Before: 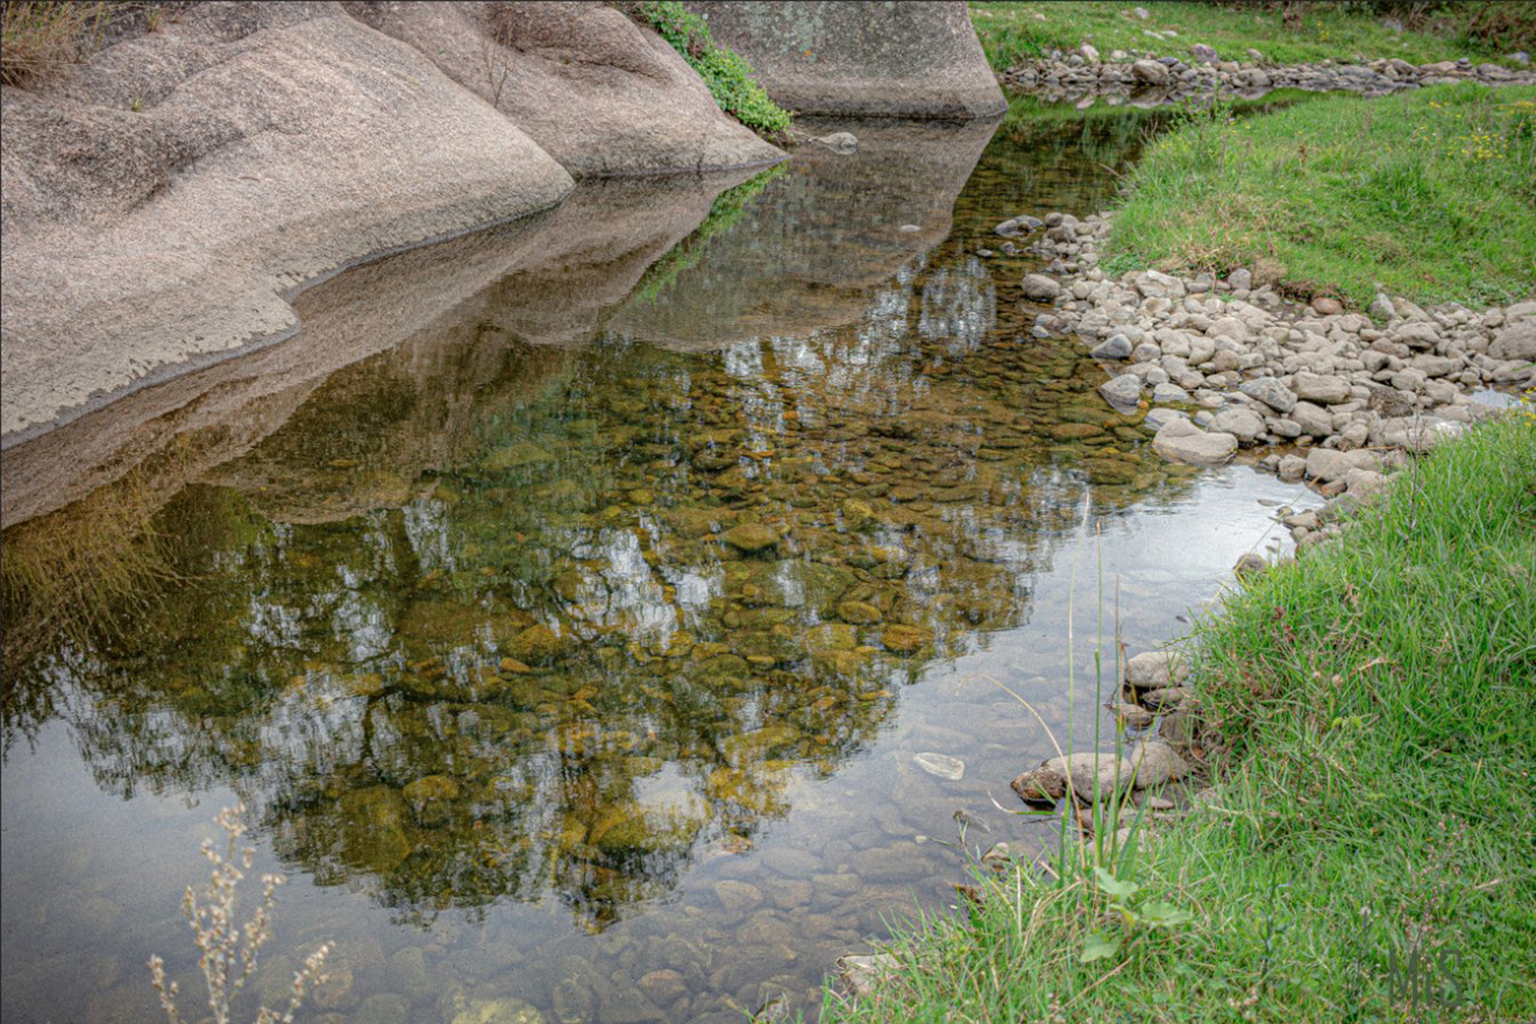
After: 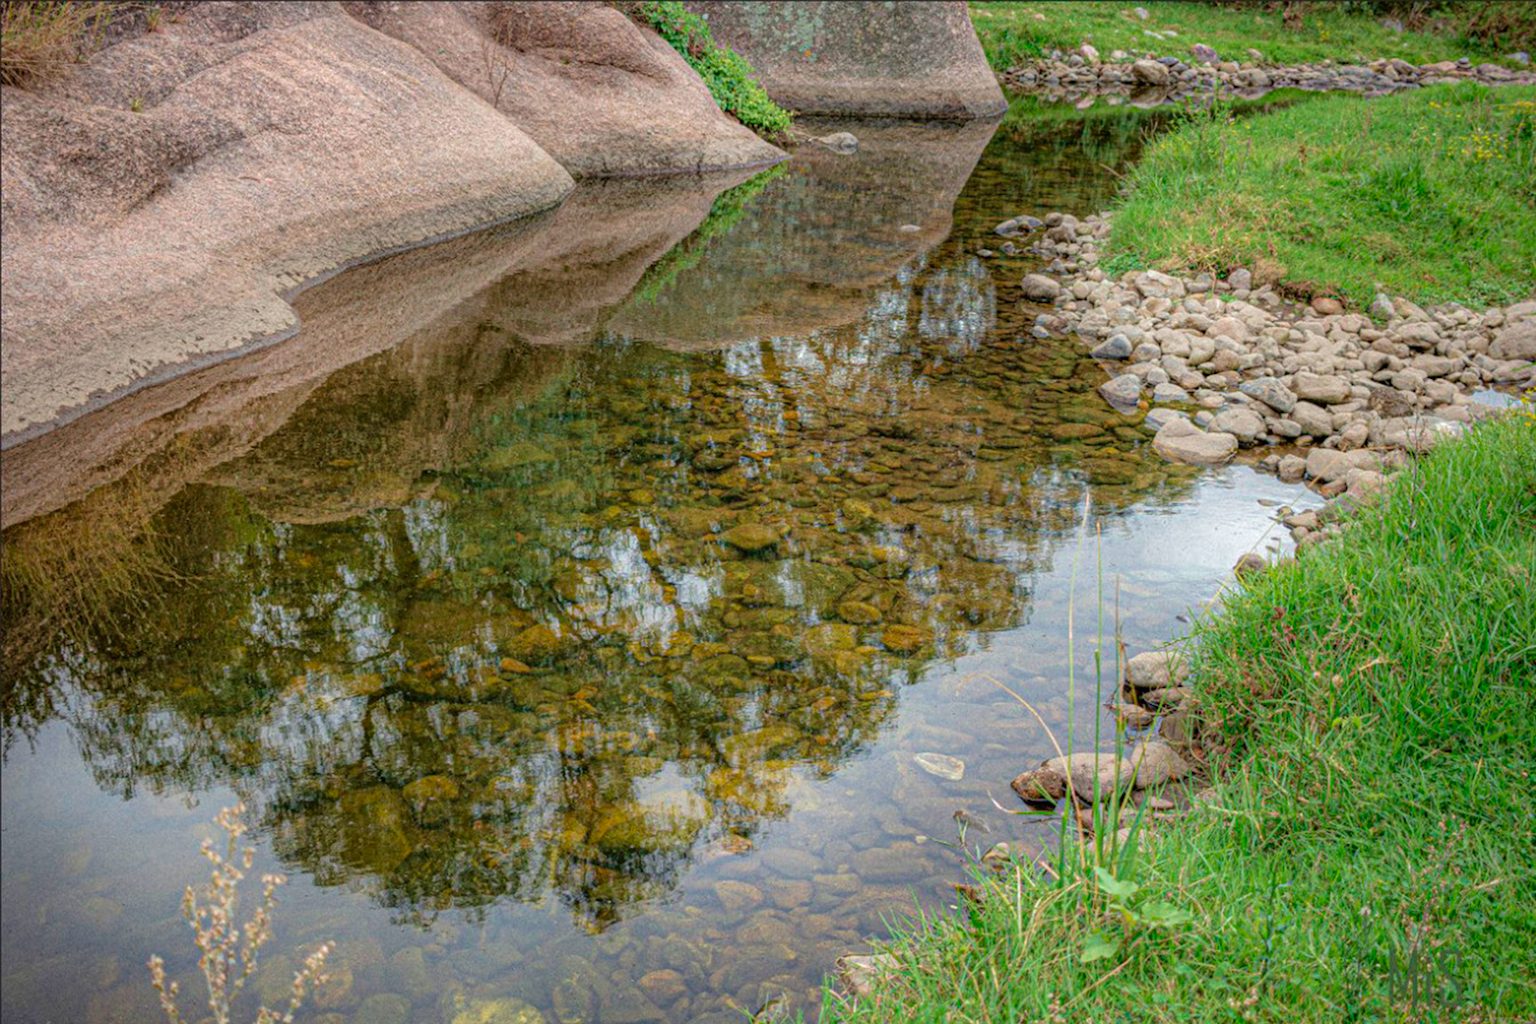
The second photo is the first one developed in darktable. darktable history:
velvia: strength 37.01%
shadows and highlights: shadows 23.03, highlights -49.33, soften with gaussian
